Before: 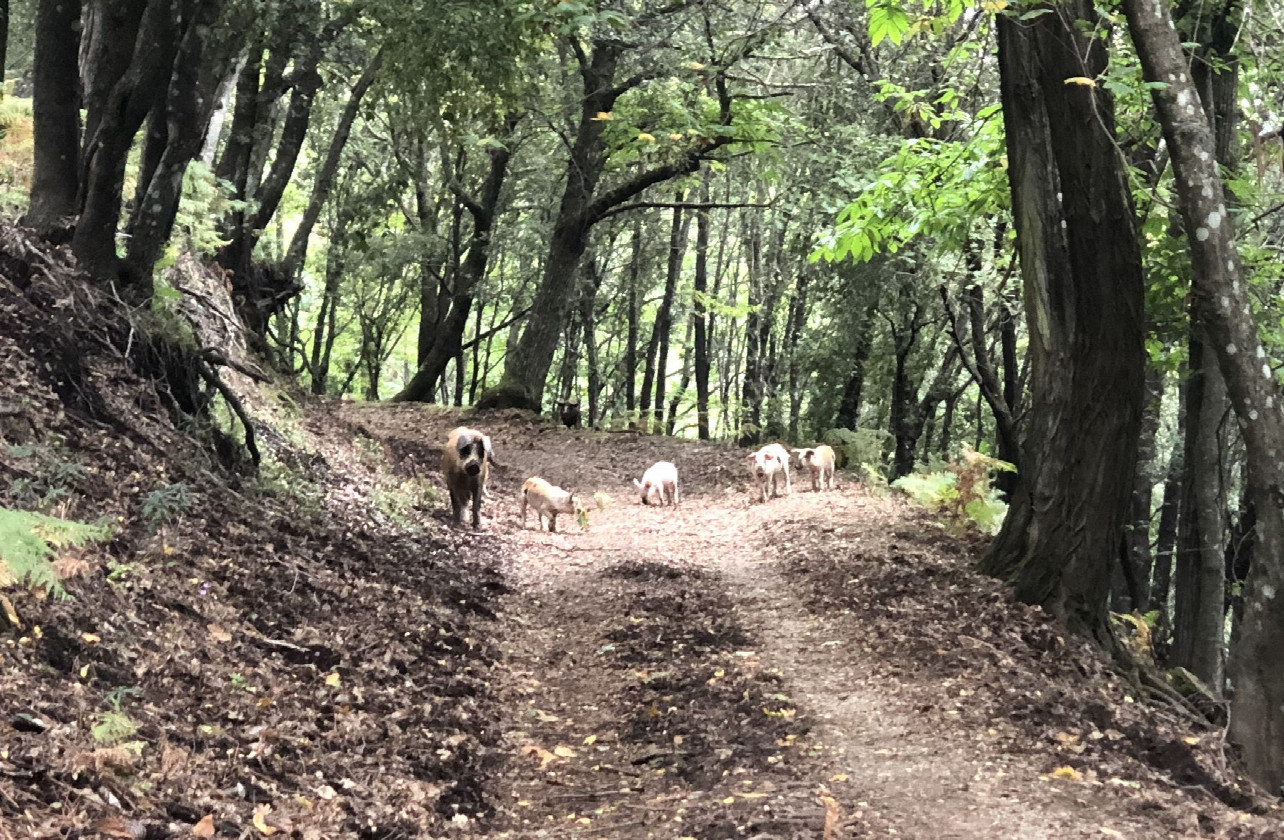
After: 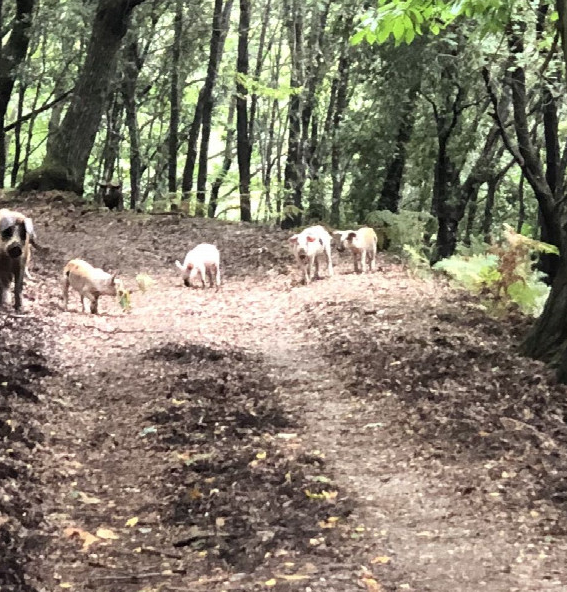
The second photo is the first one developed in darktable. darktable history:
crop: left 35.683%, top 26.024%, right 20.154%, bottom 3.398%
